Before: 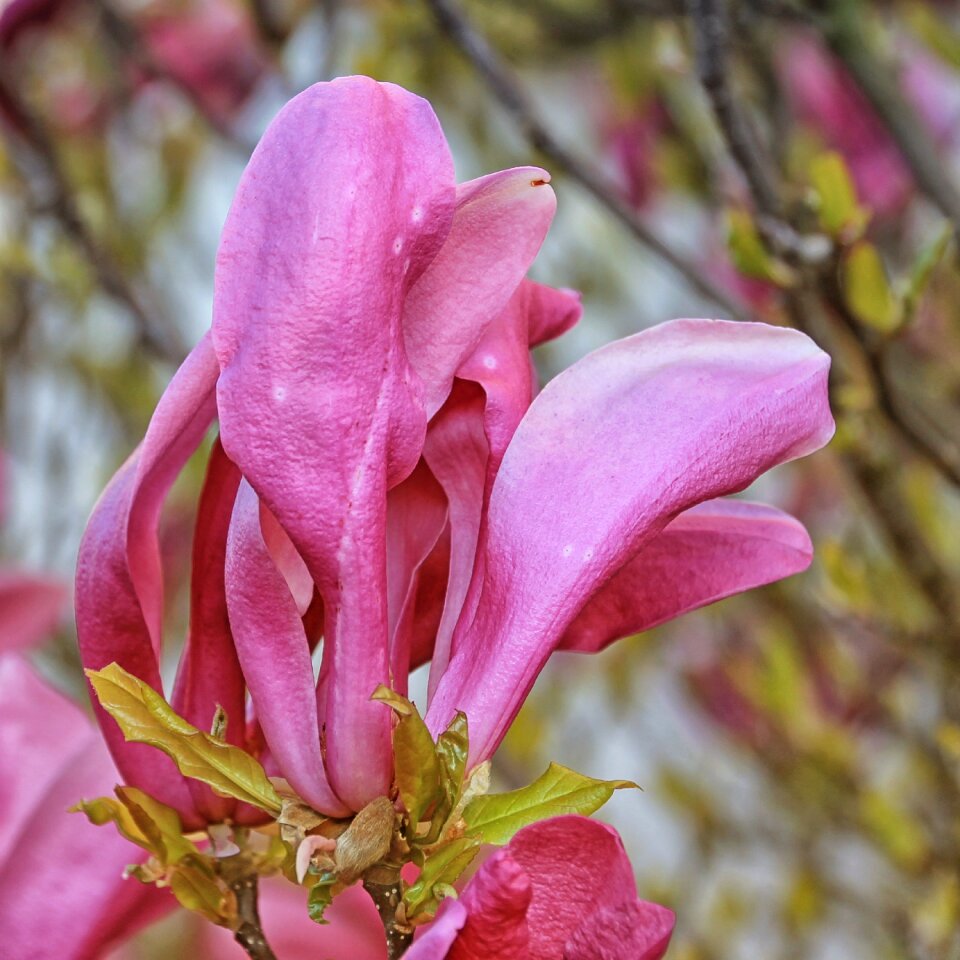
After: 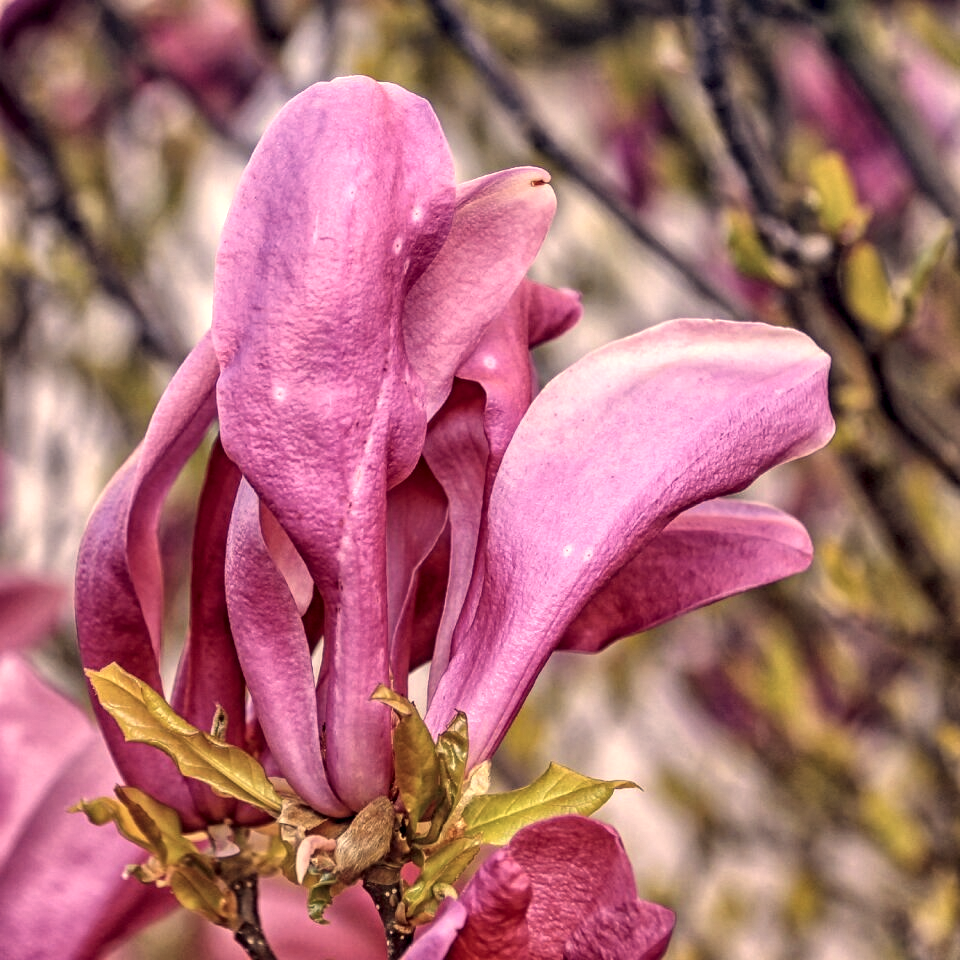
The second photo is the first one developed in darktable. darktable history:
local contrast: highlights 79%, shadows 56%, detail 174%, midtone range 0.435
color correction: highlights a* 20.01, highlights b* 27.82, shadows a* 3.45, shadows b* -18.01, saturation 0.748
